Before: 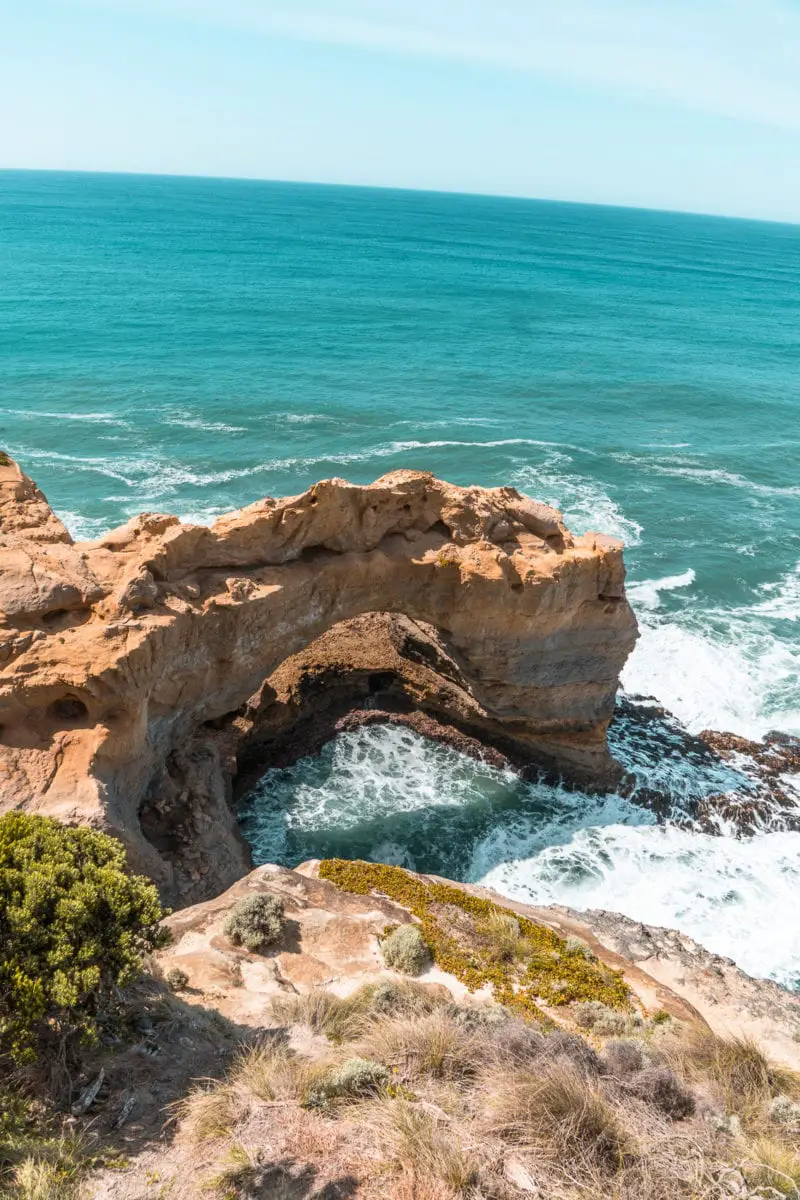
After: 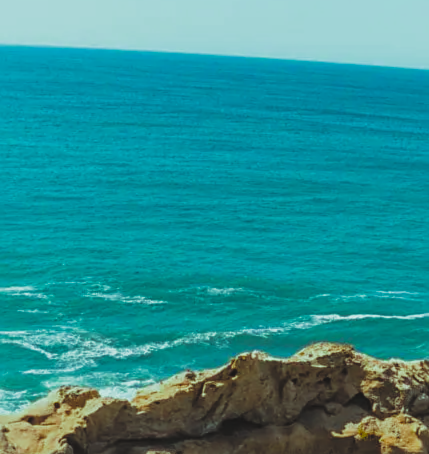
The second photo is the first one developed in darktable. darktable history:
sharpen: on, module defaults
crop: left 10.121%, top 10.631%, right 36.218%, bottom 51.526%
rgb curve: curves: ch0 [(0, 0.186) (0.314, 0.284) (0.775, 0.708) (1, 1)], compensate middle gray true, preserve colors none
filmic rgb: black relative exposure -4.4 EV, white relative exposure 5 EV, threshold 3 EV, hardness 2.23, latitude 40.06%, contrast 1.15, highlights saturation mix 10%, shadows ↔ highlights balance 1.04%, preserve chrominance RGB euclidean norm (legacy), color science v4 (2020), enable highlight reconstruction true
color balance: mode lift, gamma, gain (sRGB), lift [0.997, 0.979, 1.021, 1.011], gamma [1, 1.084, 0.916, 0.998], gain [1, 0.87, 1.13, 1.101], contrast 4.55%, contrast fulcrum 38.24%, output saturation 104.09%
lowpass: radius 0.5, unbound 0
